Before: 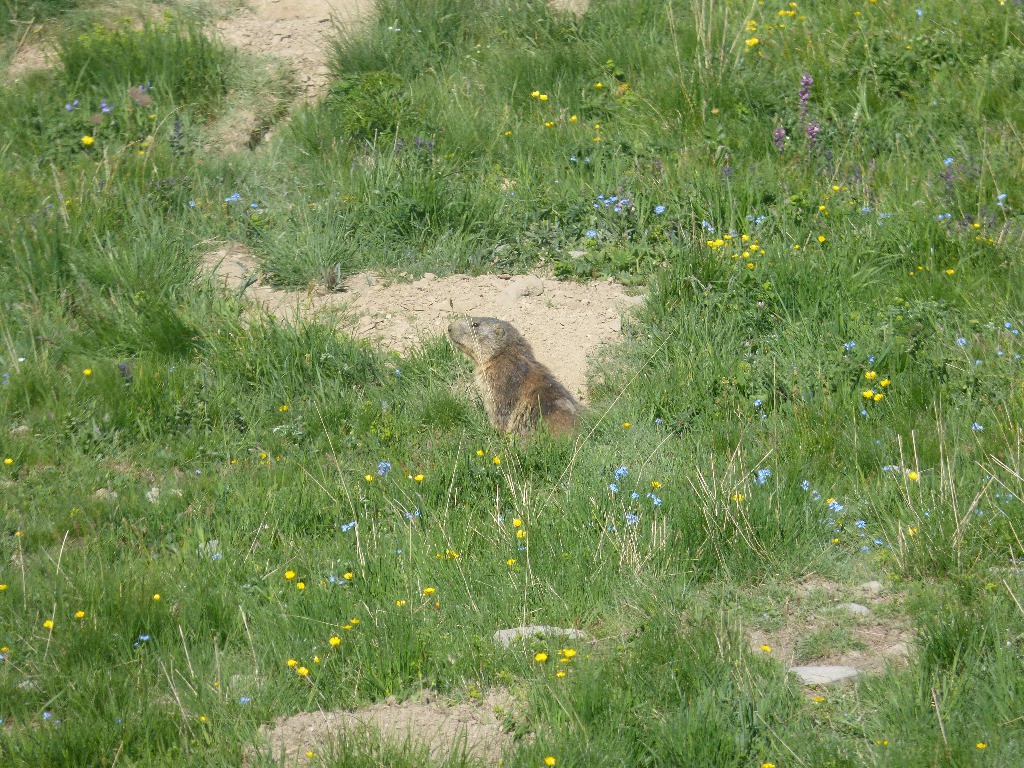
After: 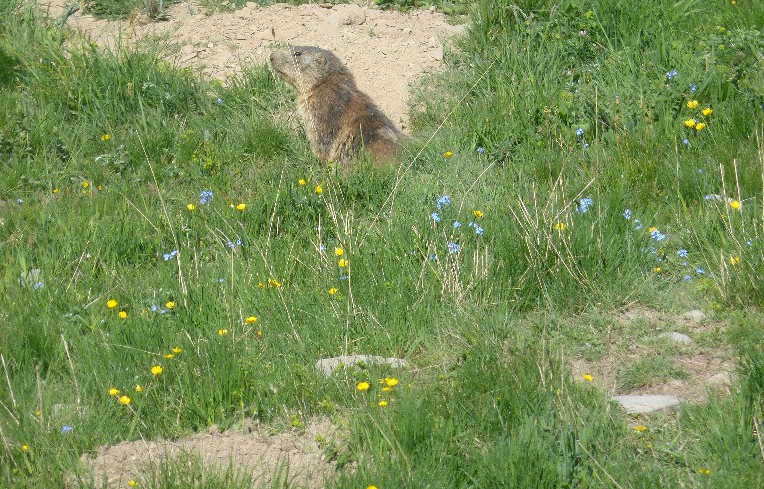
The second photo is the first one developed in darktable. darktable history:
crop and rotate: left 17.441%, top 35.308%, right 7.854%, bottom 0.926%
